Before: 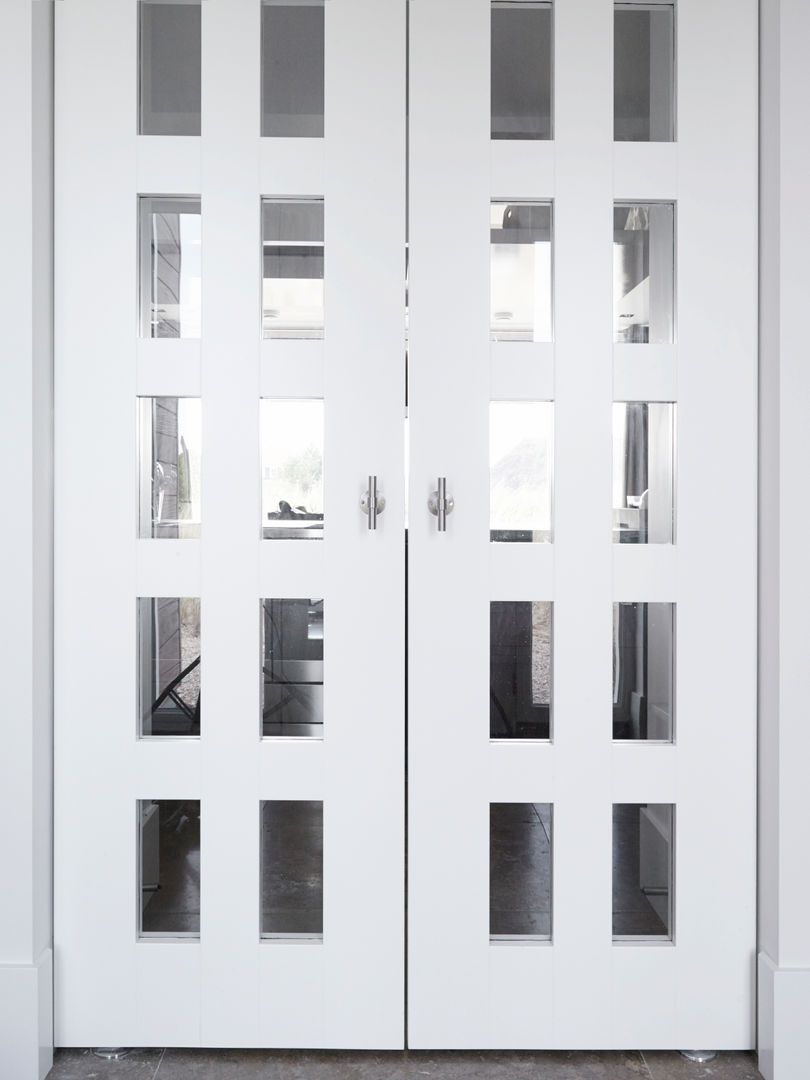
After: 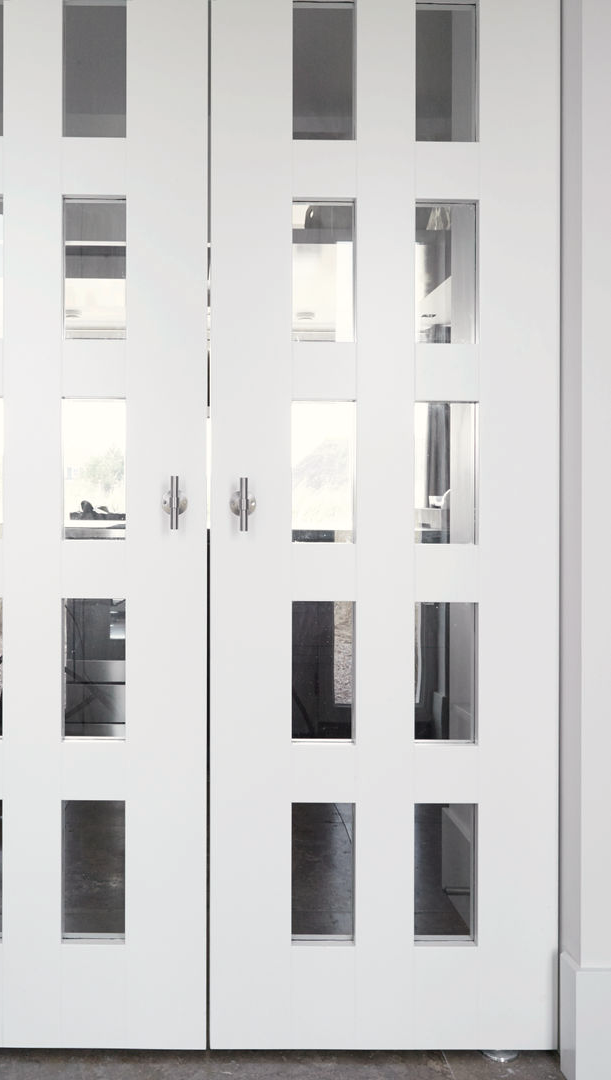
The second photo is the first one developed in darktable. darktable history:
crop and rotate: left 24.483%
base curve: curves: ch0 [(0, 0) (0.303, 0.277) (1, 1)], preserve colors none
color correction: highlights b* 2.92
